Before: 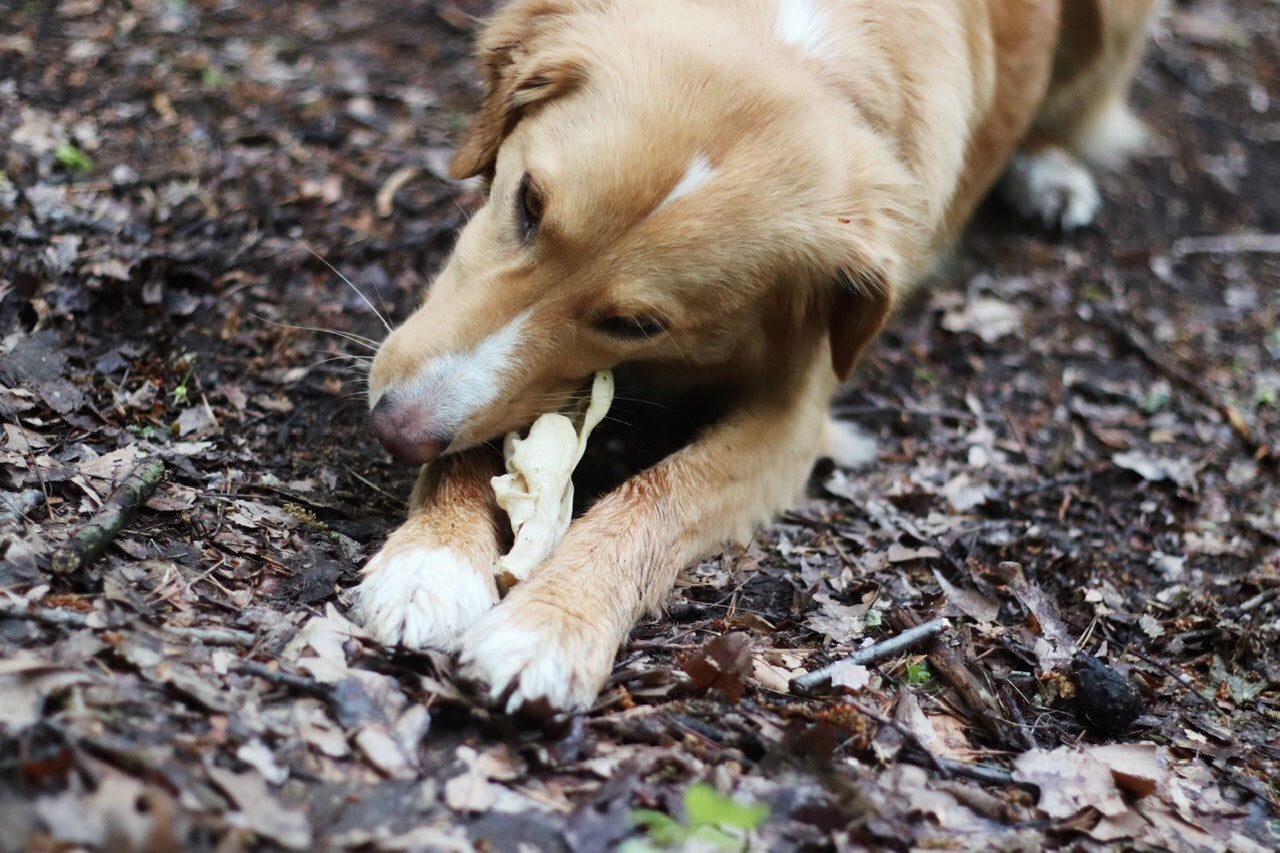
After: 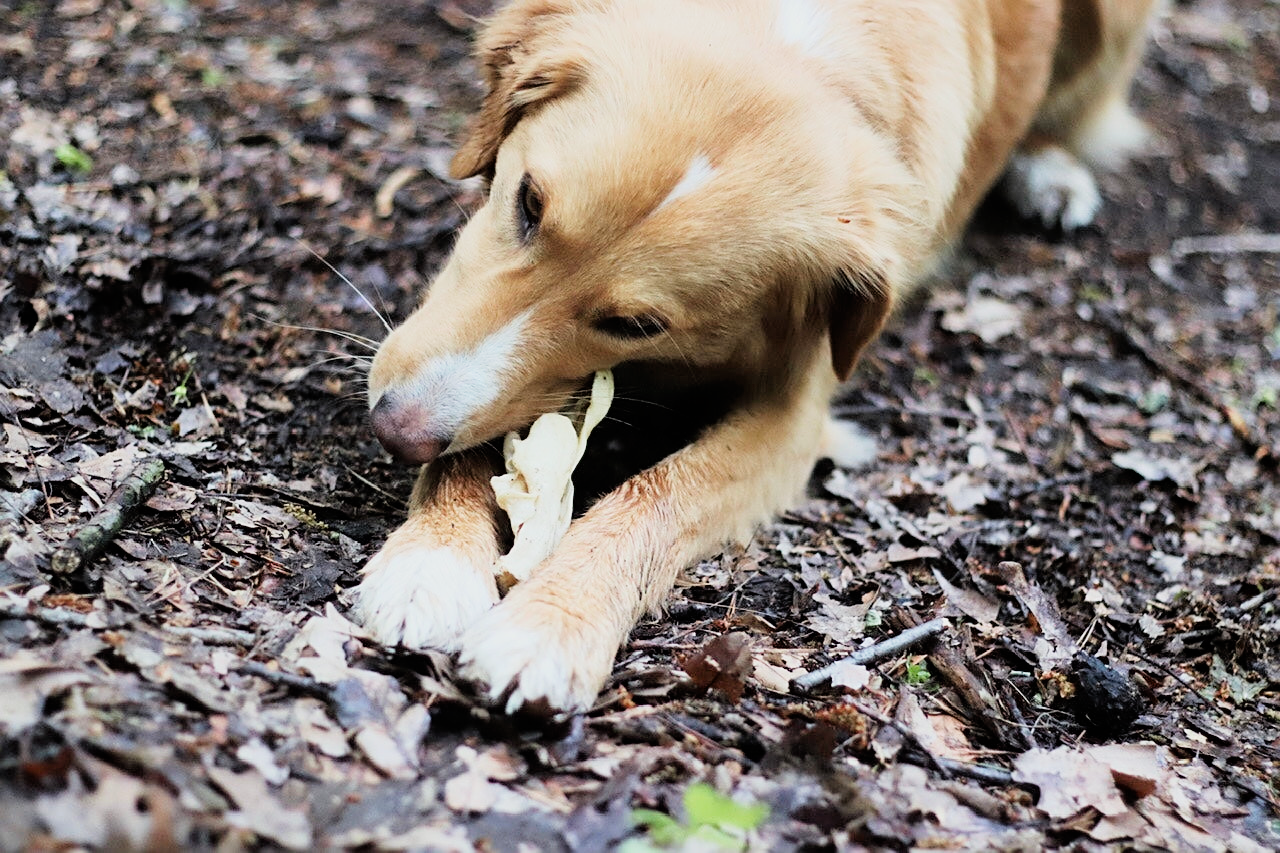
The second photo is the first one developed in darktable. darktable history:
sharpen: on, module defaults
exposure: exposure 0.7 EV, compensate highlight preservation false
filmic rgb: black relative exposure -7.92 EV, white relative exposure 4.13 EV, threshold 3 EV, hardness 4.02, latitude 51.22%, contrast 1.013, shadows ↔ highlights balance 5.35%, color science v5 (2021), contrast in shadows safe, contrast in highlights safe, enable highlight reconstruction true
